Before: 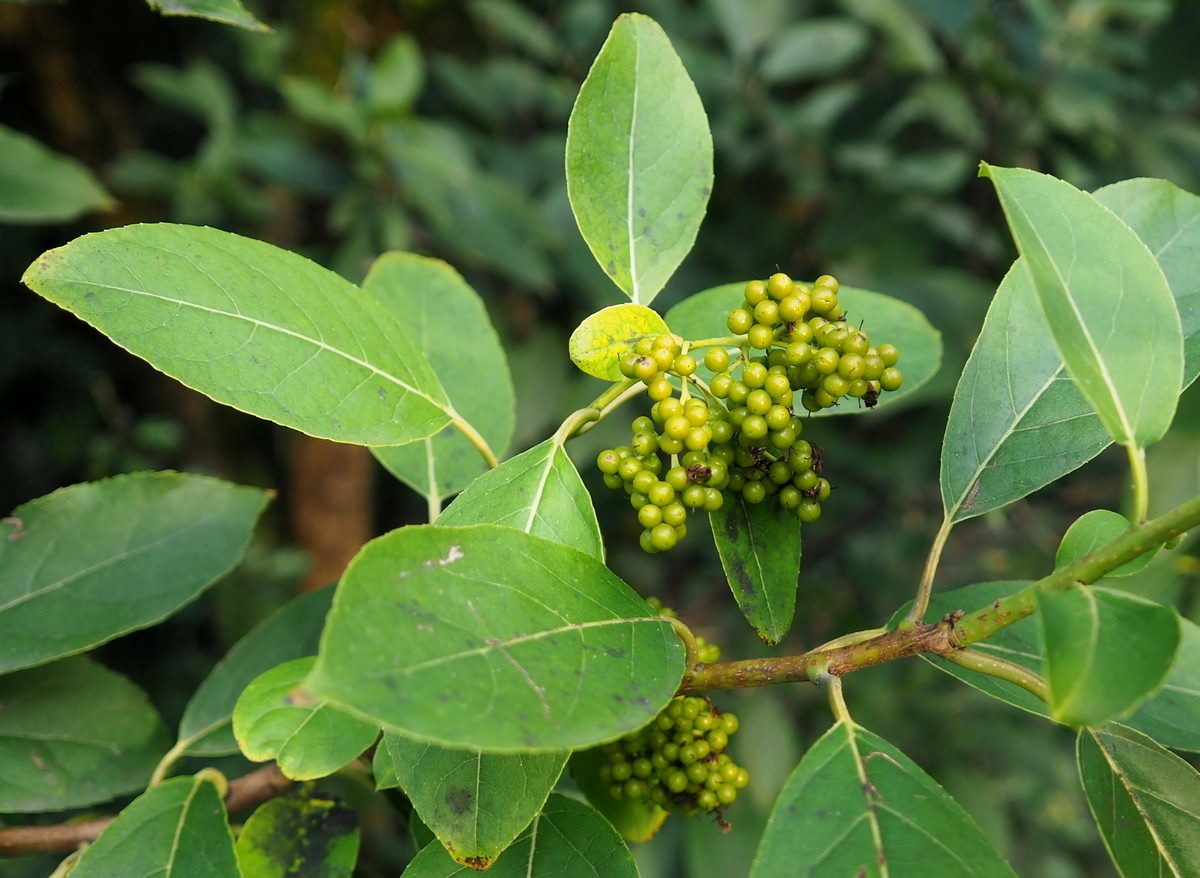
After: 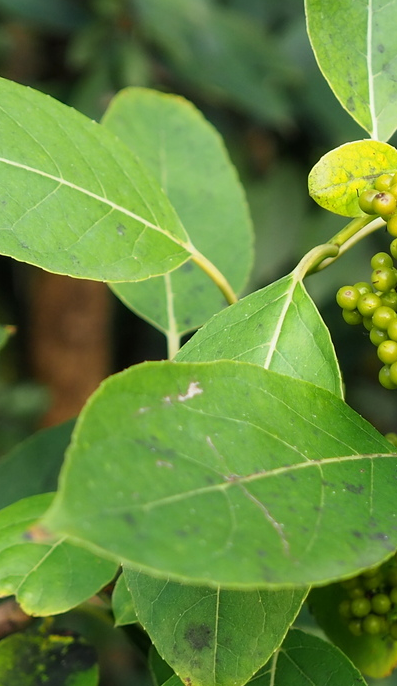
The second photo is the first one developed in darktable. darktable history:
crop and rotate: left 21.826%, top 18.774%, right 45.029%, bottom 2.993%
